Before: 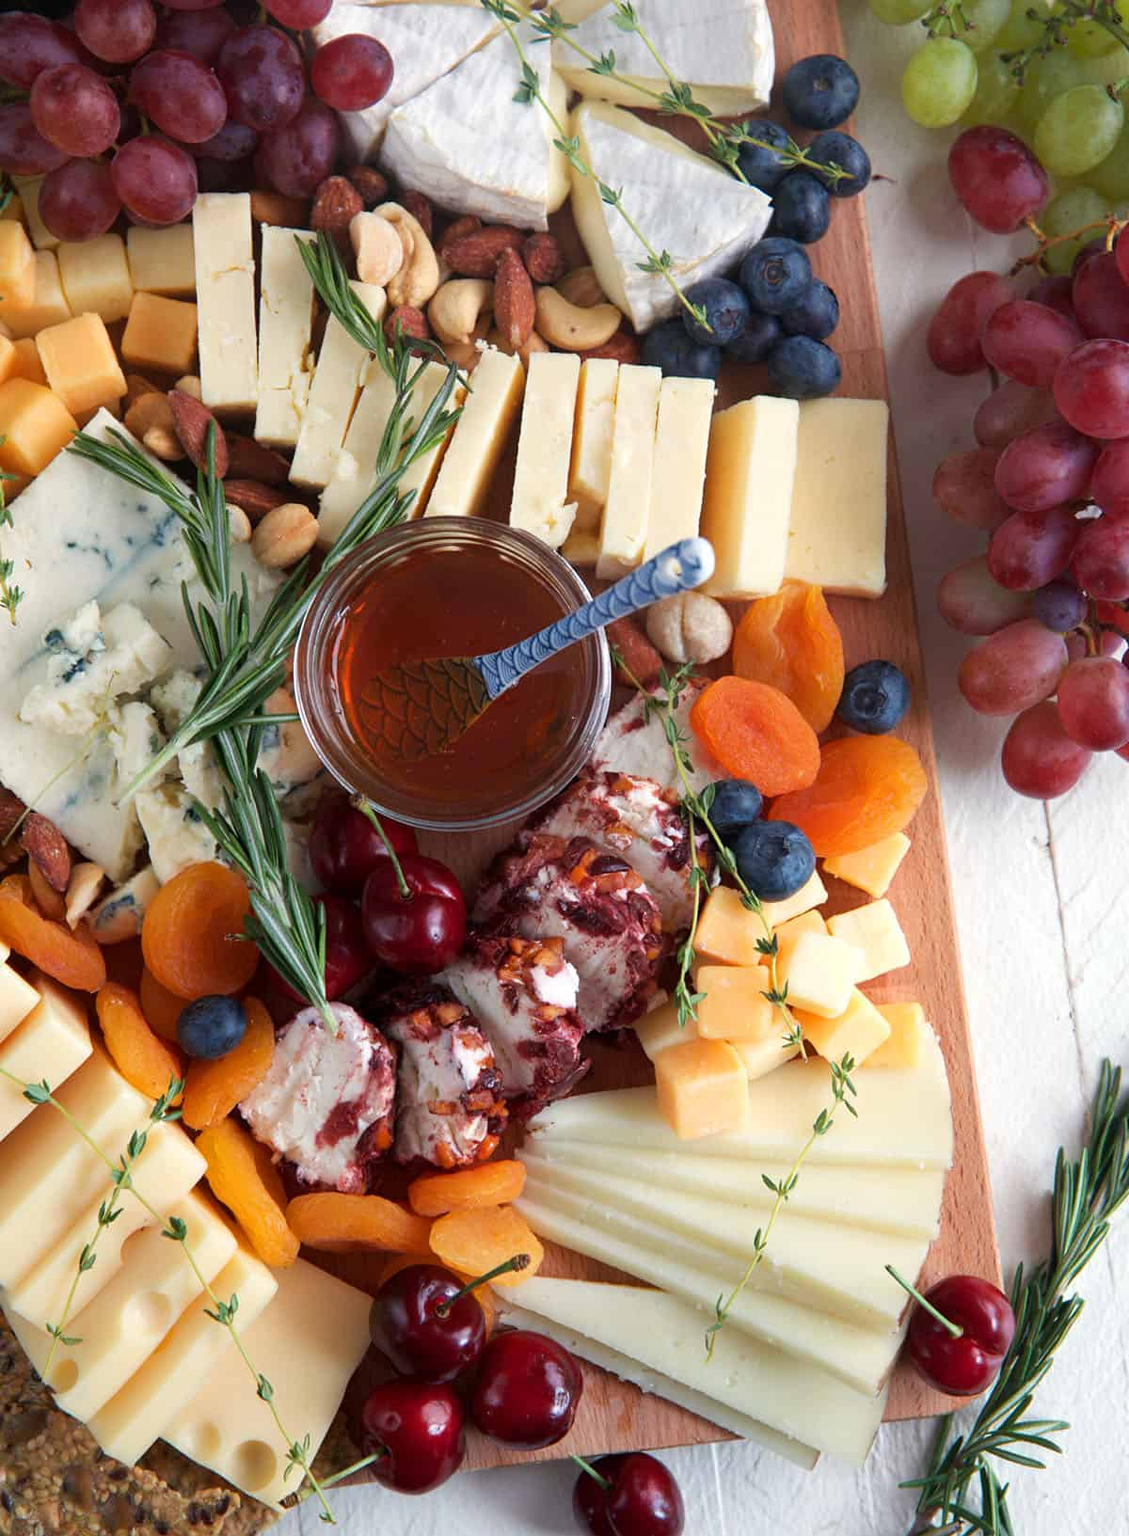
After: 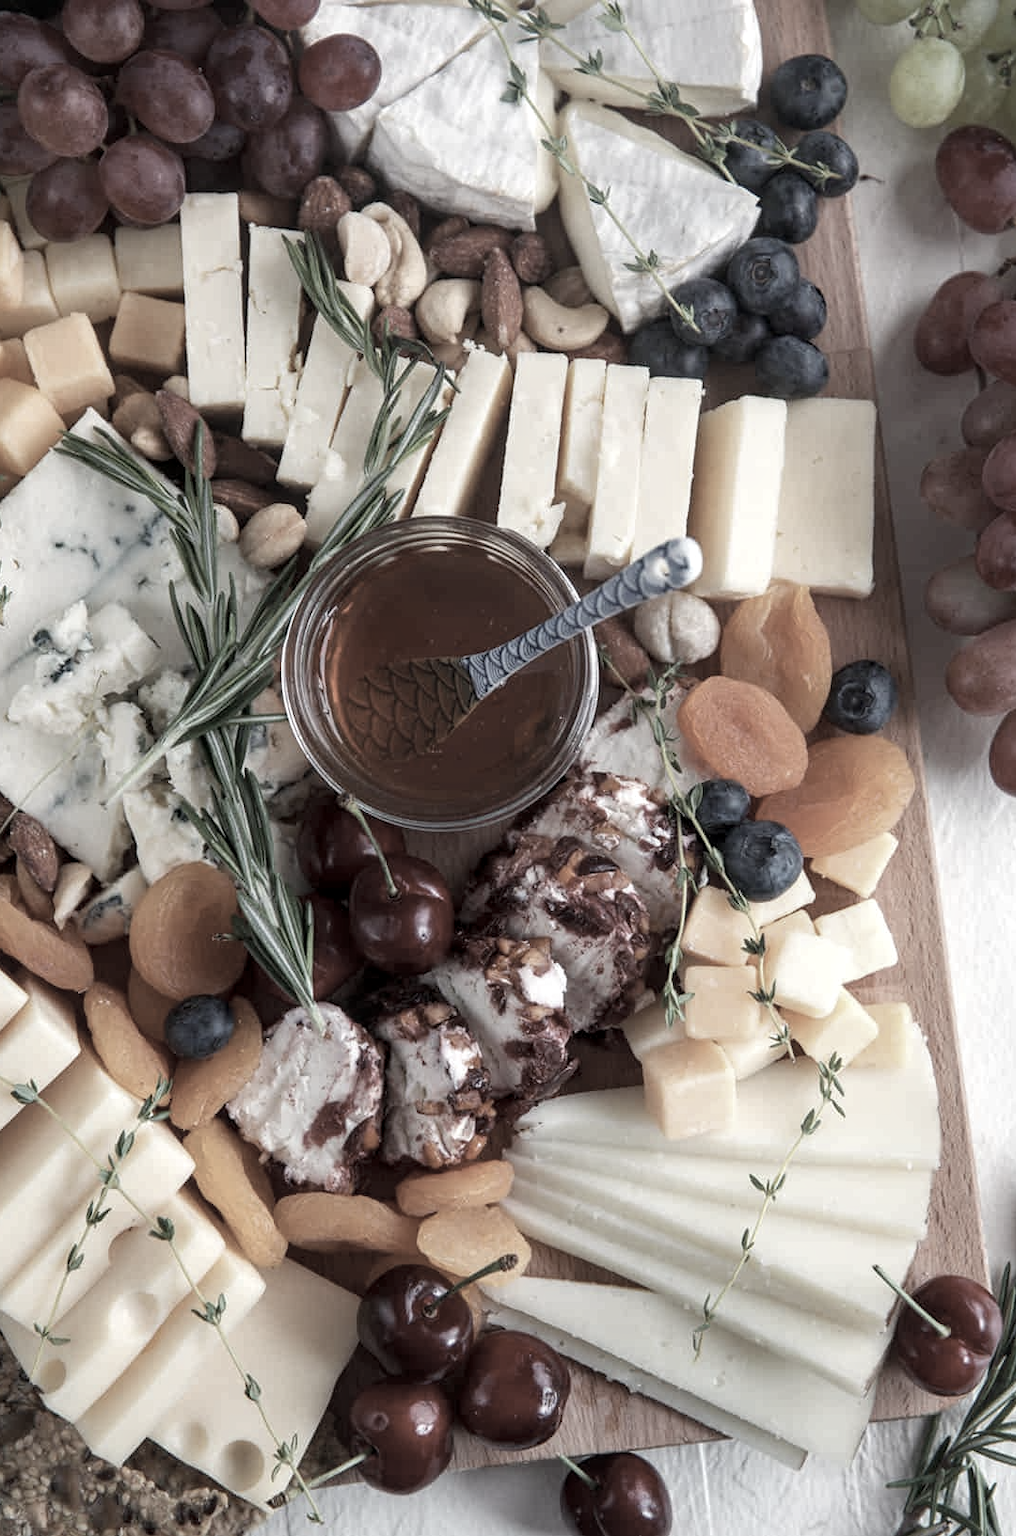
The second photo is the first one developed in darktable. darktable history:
local contrast: on, module defaults
crop and rotate: left 1.088%, right 8.807%
color zones: curves: ch1 [(0, 0.153) (0.143, 0.15) (0.286, 0.151) (0.429, 0.152) (0.571, 0.152) (0.714, 0.151) (0.857, 0.151) (1, 0.153)]
